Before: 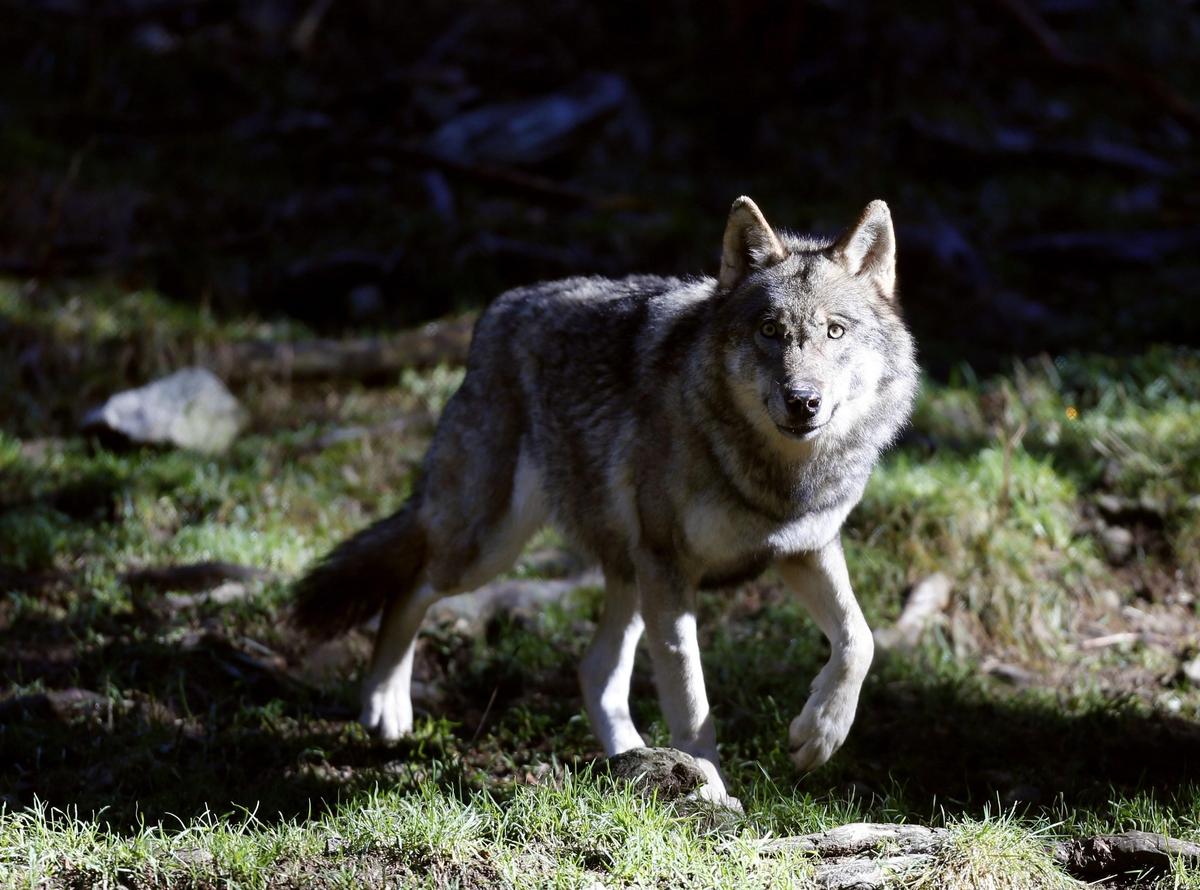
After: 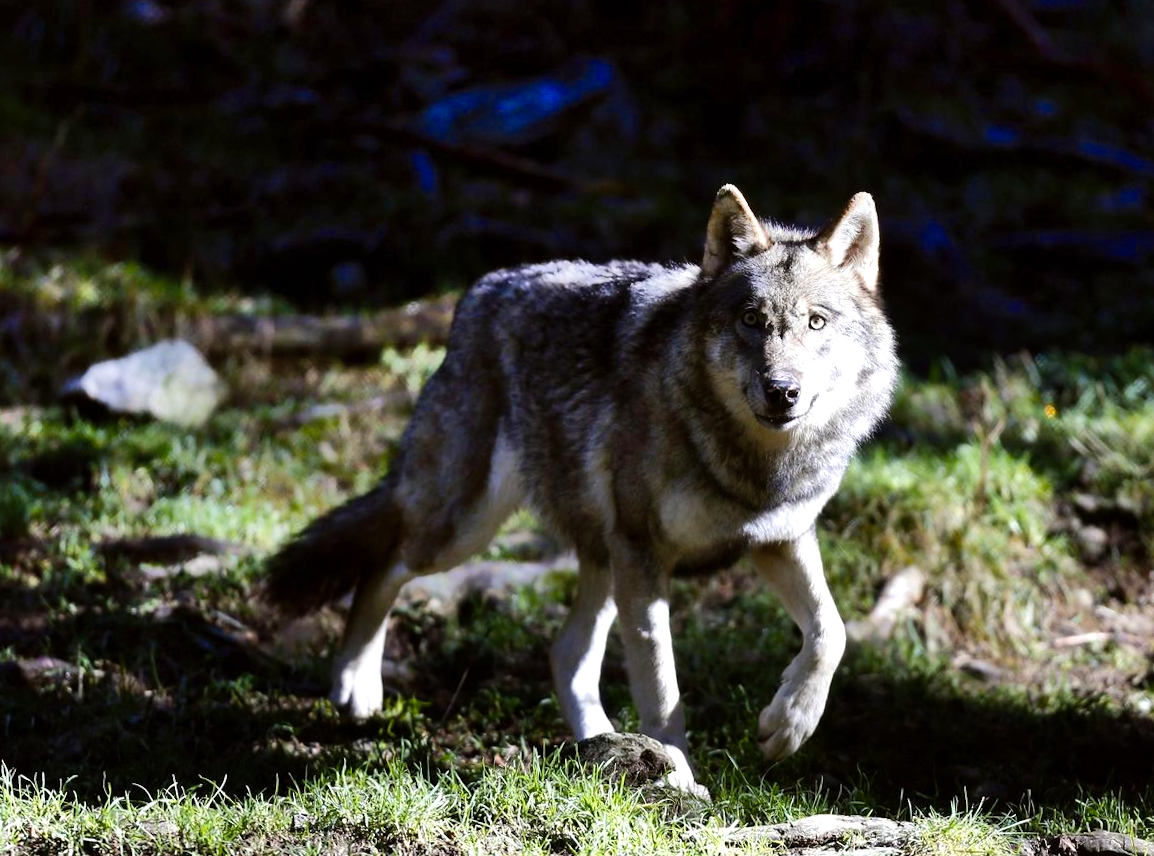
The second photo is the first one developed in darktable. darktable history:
crop and rotate: angle -1.69°
tone equalizer: -8 EV -0.417 EV, -7 EV -0.389 EV, -6 EV -0.333 EV, -5 EV -0.222 EV, -3 EV 0.222 EV, -2 EV 0.333 EV, -1 EV 0.389 EV, +0 EV 0.417 EV, edges refinement/feathering 500, mask exposure compensation -1.57 EV, preserve details no
shadows and highlights: soften with gaussian
color balance rgb: linear chroma grading › shadows -8%, linear chroma grading › global chroma 10%, perceptual saturation grading › global saturation 2%, perceptual saturation grading › highlights -2%, perceptual saturation grading › mid-tones 4%, perceptual saturation grading › shadows 8%, perceptual brilliance grading › global brilliance 2%, perceptual brilliance grading › highlights -4%, global vibrance 16%, saturation formula JzAzBz (2021)
